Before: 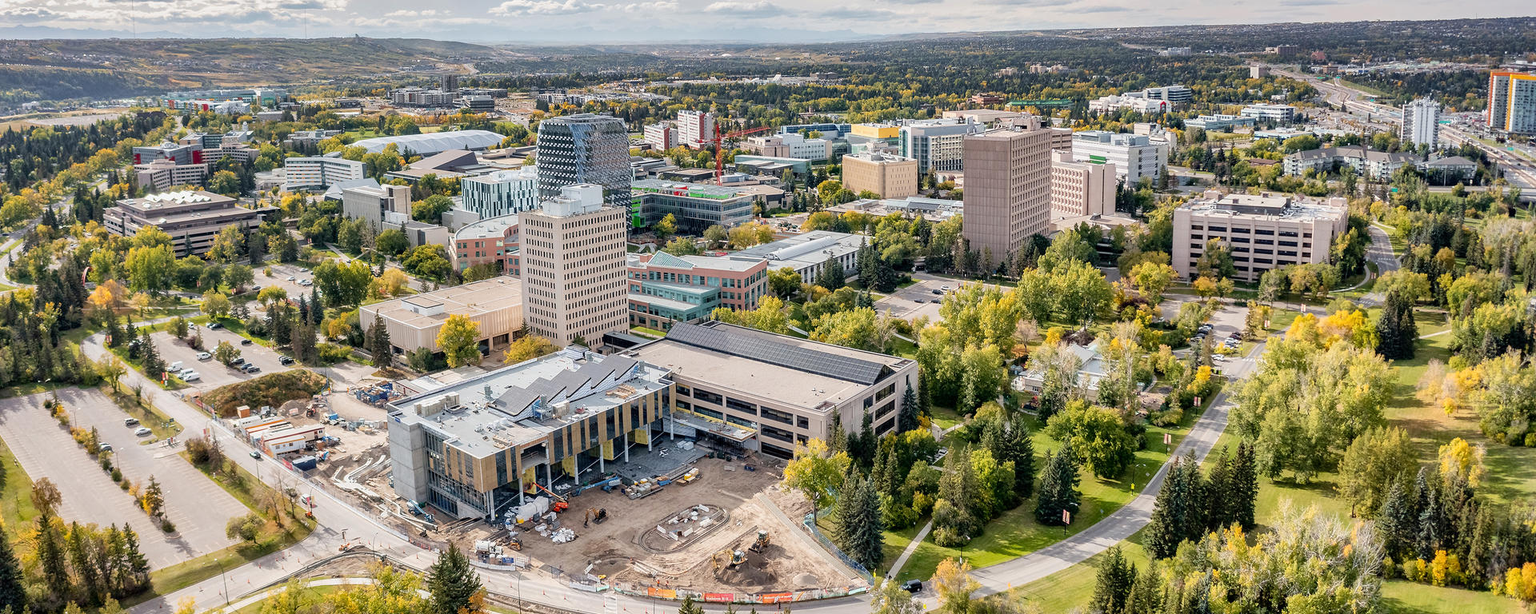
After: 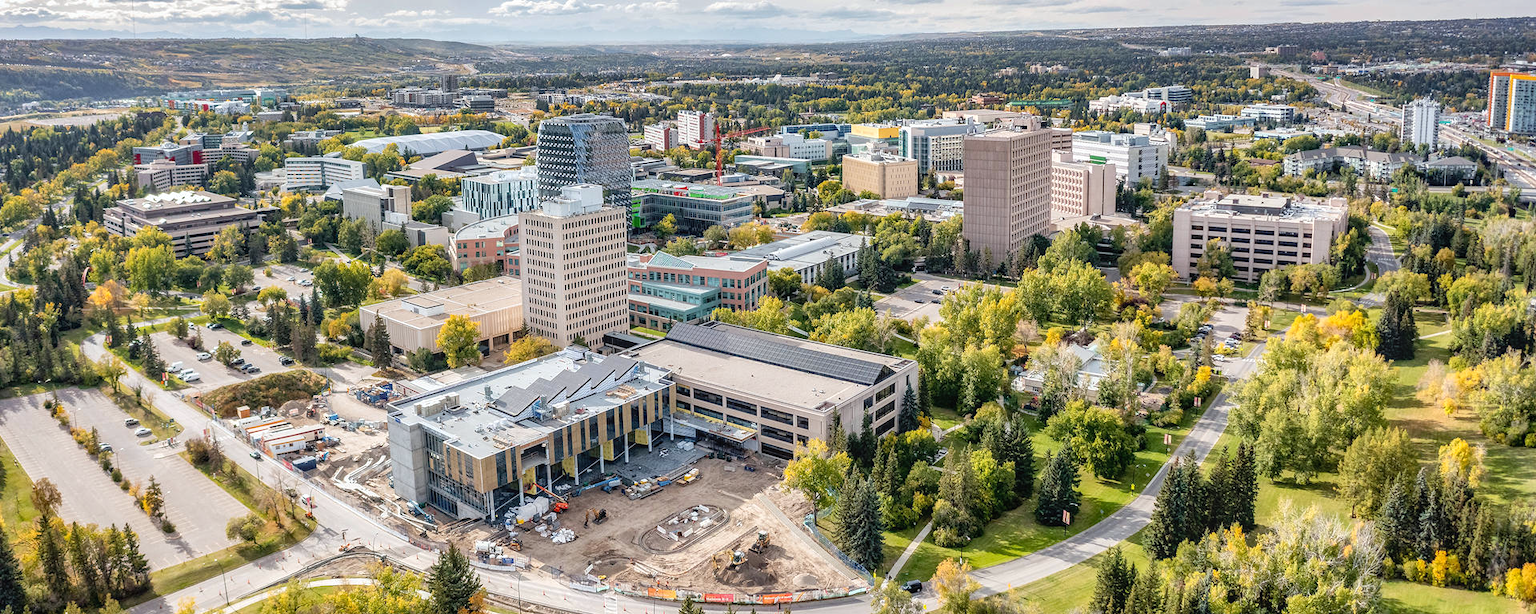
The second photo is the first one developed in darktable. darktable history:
exposure: exposure 0.207 EV, compensate highlight preservation false
local contrast: detail 110%
white balance: red 0.986, blue 1.01
